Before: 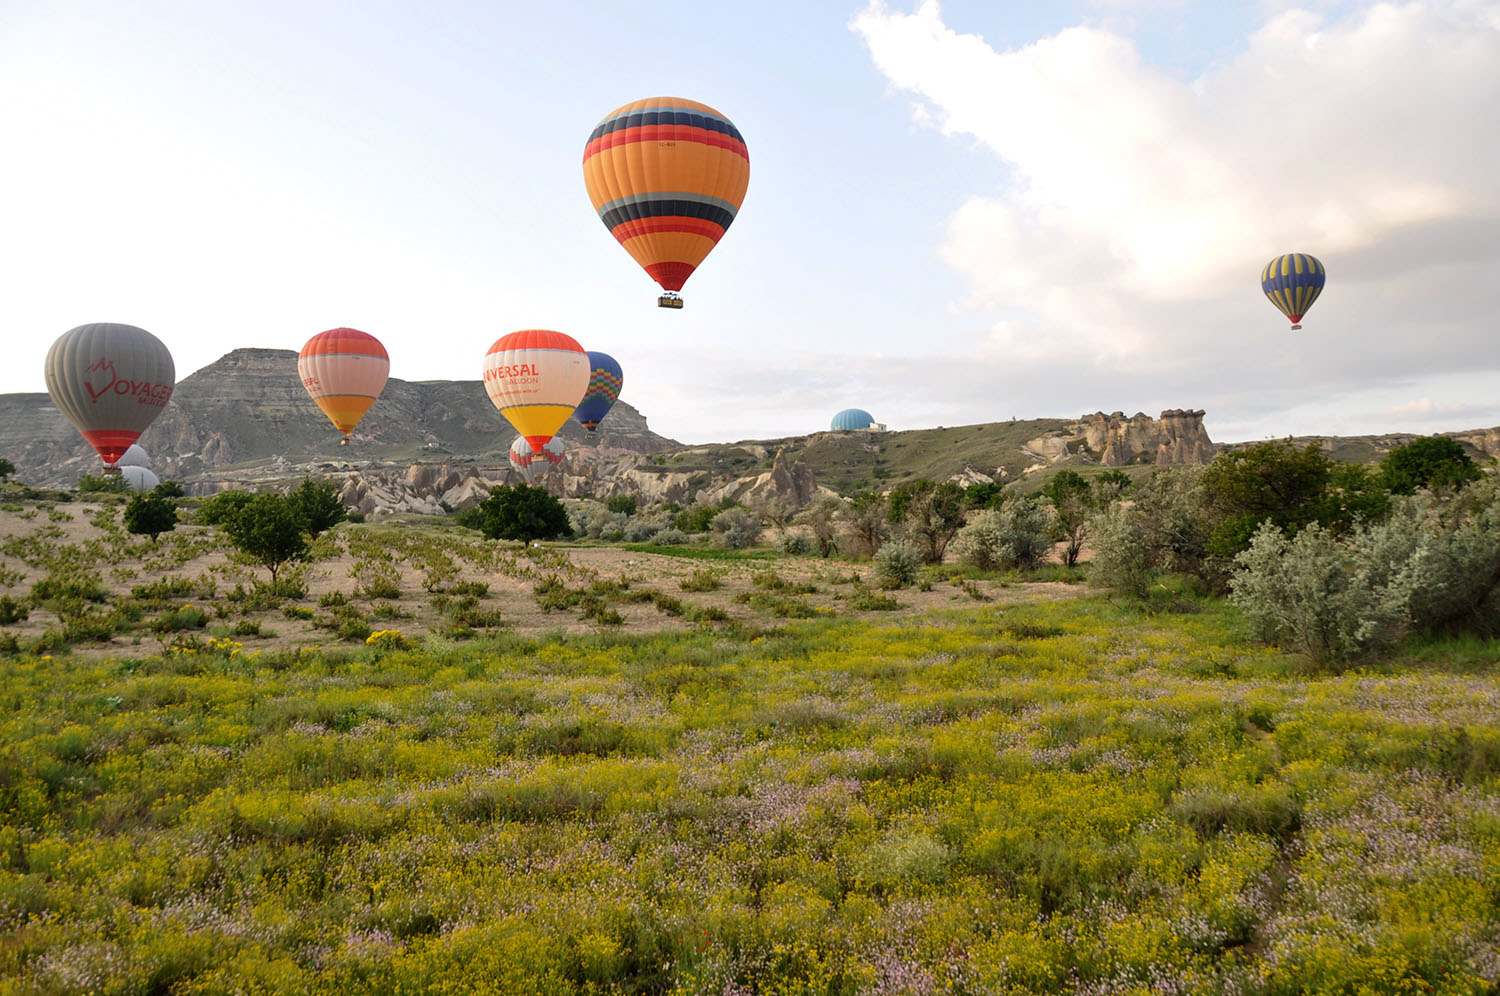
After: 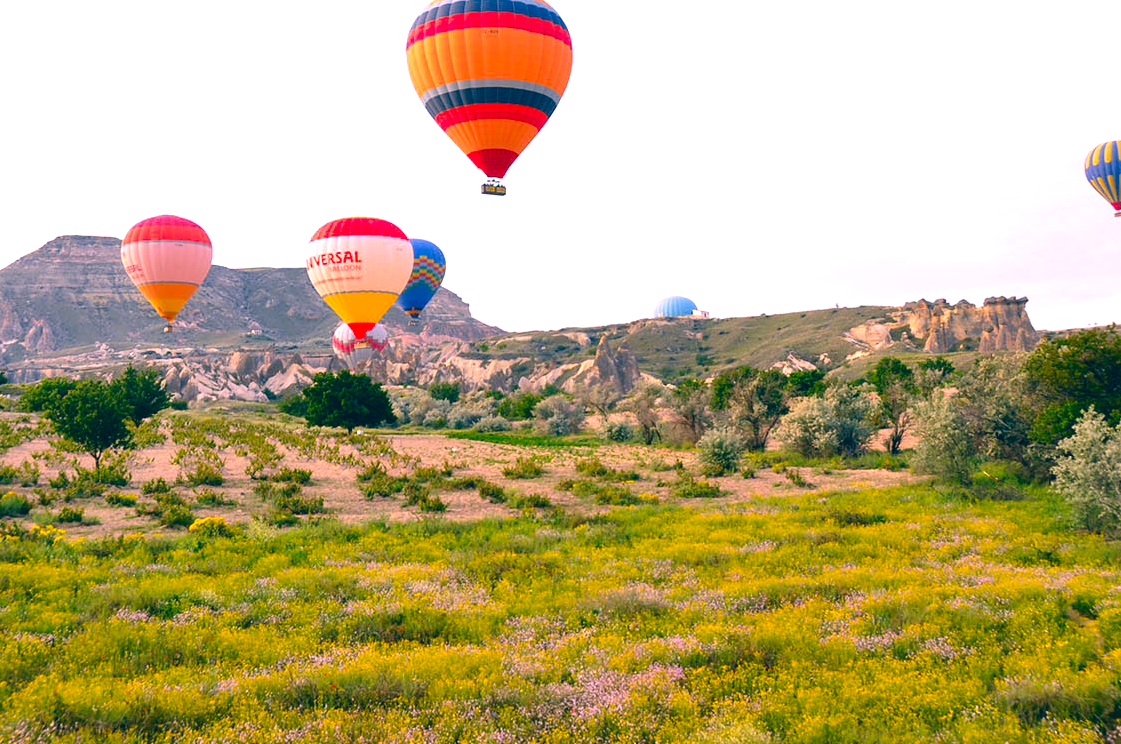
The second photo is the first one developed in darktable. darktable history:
exposure: exposure 0.74 EV, compensate highlight preservation false
crop and rotate: left 11.831%, top 11.346%, right 13.429%, bottom 13.899%
color correction: highlights a* 17.03, highlights b* 0.205, shadows a* -15.38, shadows b* -14.56, saturation 1.5
white balance: red 0.976, blue 1.04
